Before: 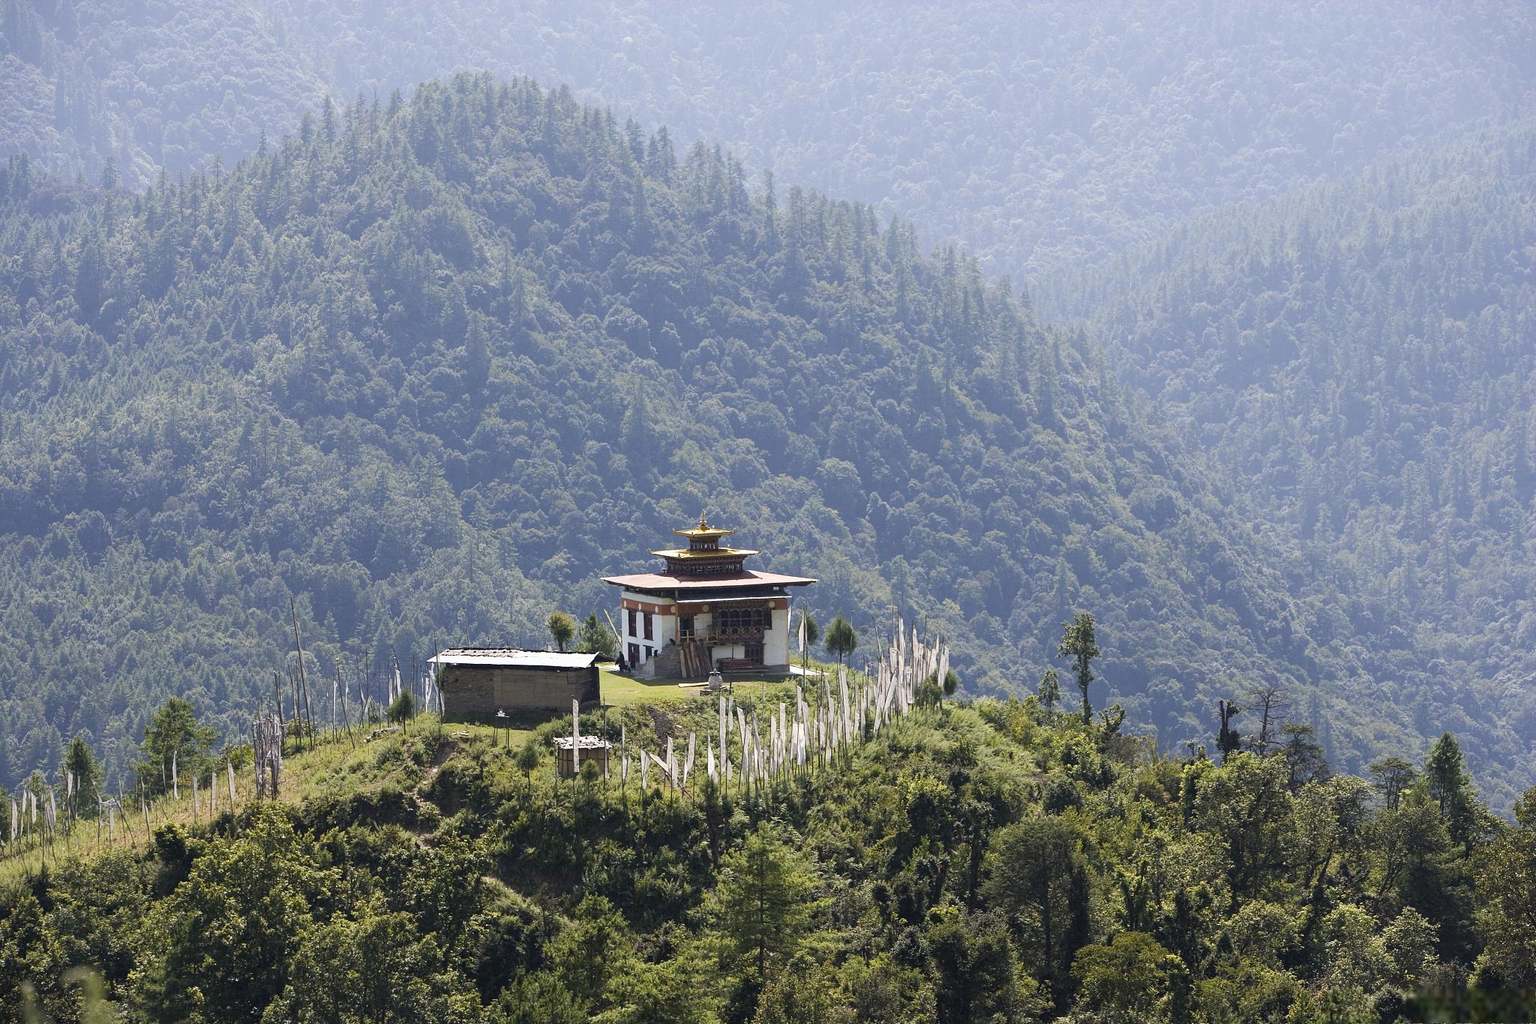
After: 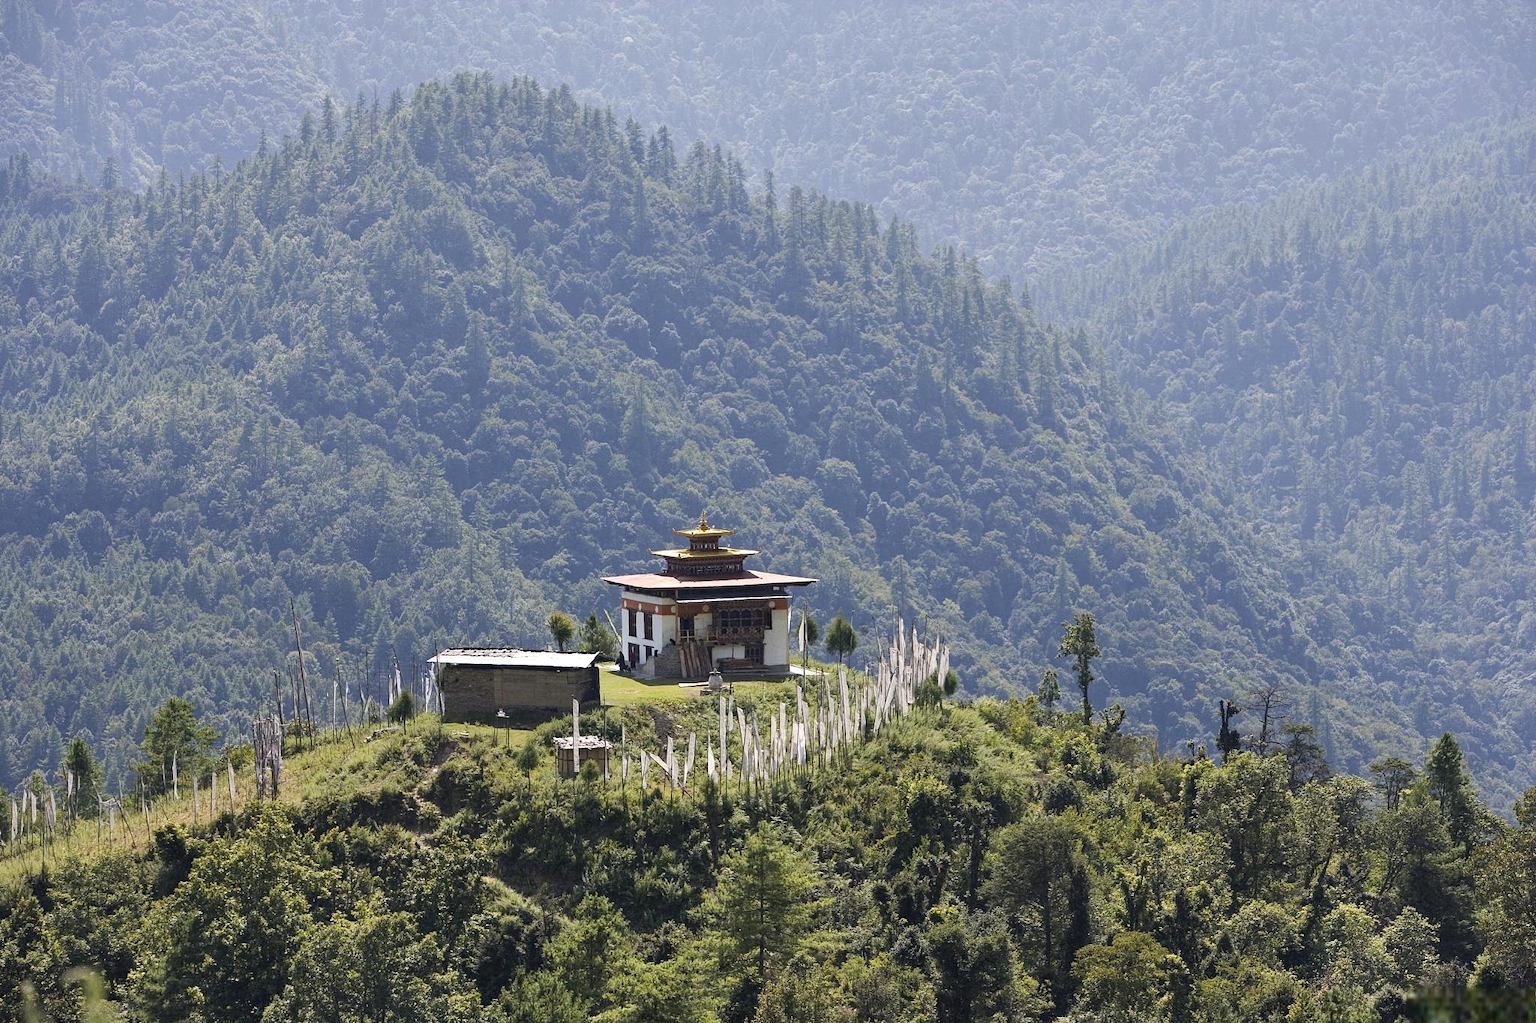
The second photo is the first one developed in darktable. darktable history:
shadows and highlights: low approximation 0.01, soften with gaussian
haze removal: adaptive false
